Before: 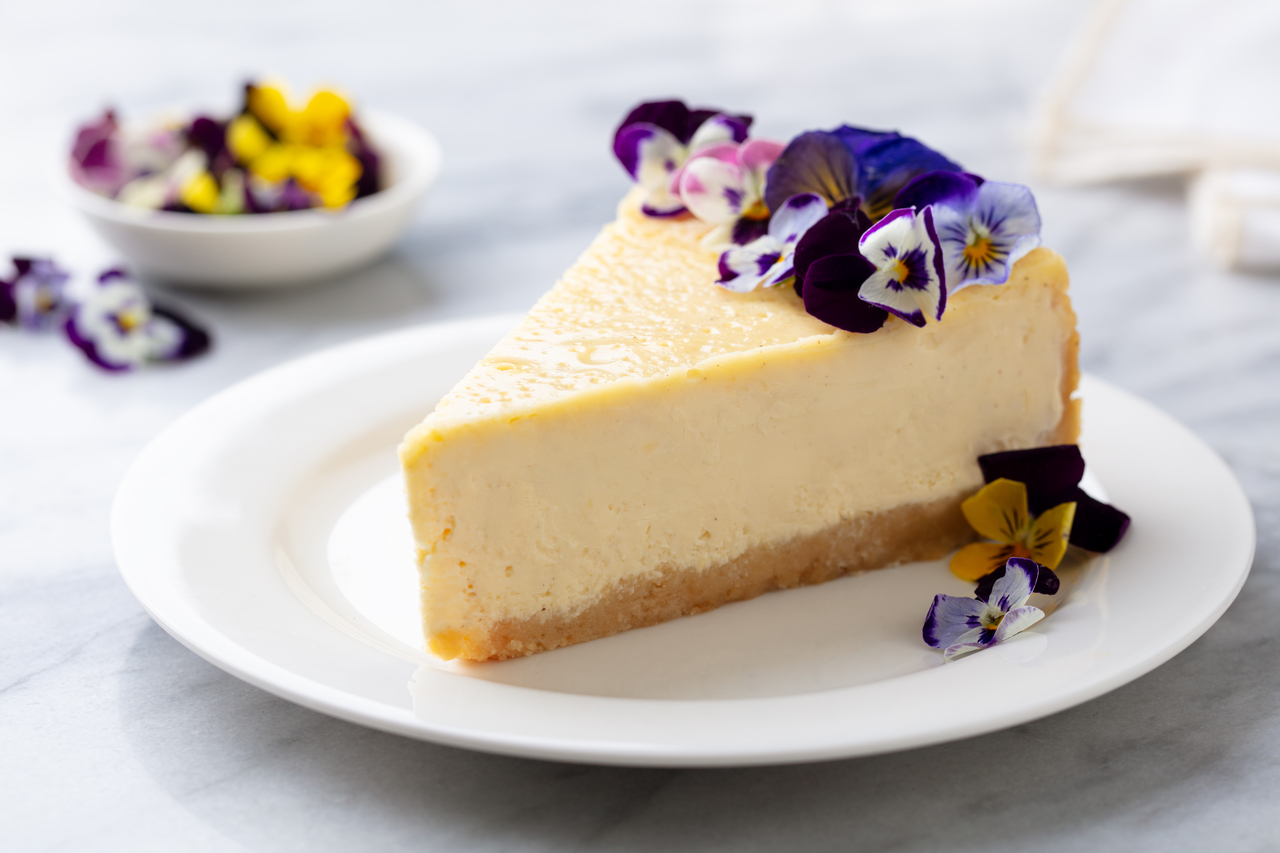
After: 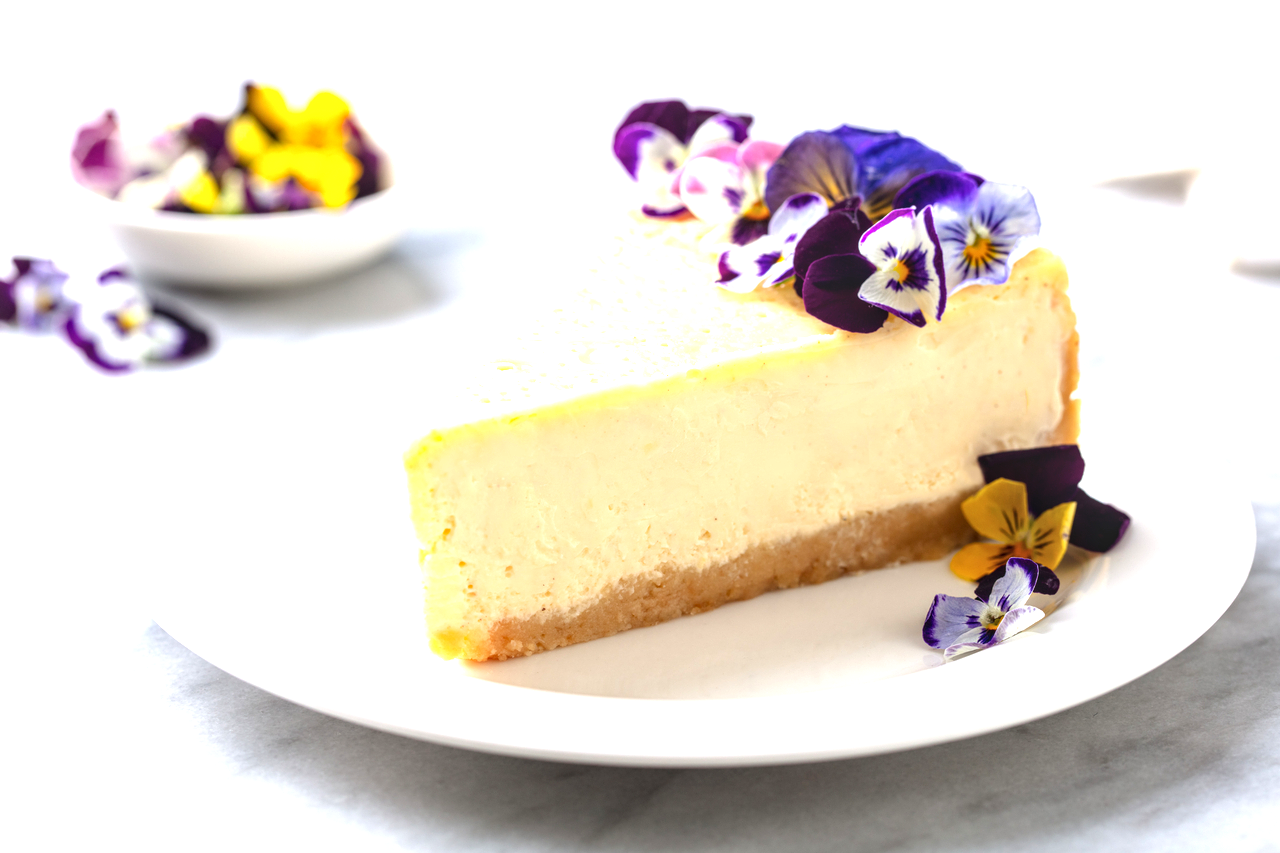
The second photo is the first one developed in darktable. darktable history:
local contrast: on, module defaults
exposure: black level correction 0, exposure 1 EV, compensate exposure bias true, compensate highlight preservation false
